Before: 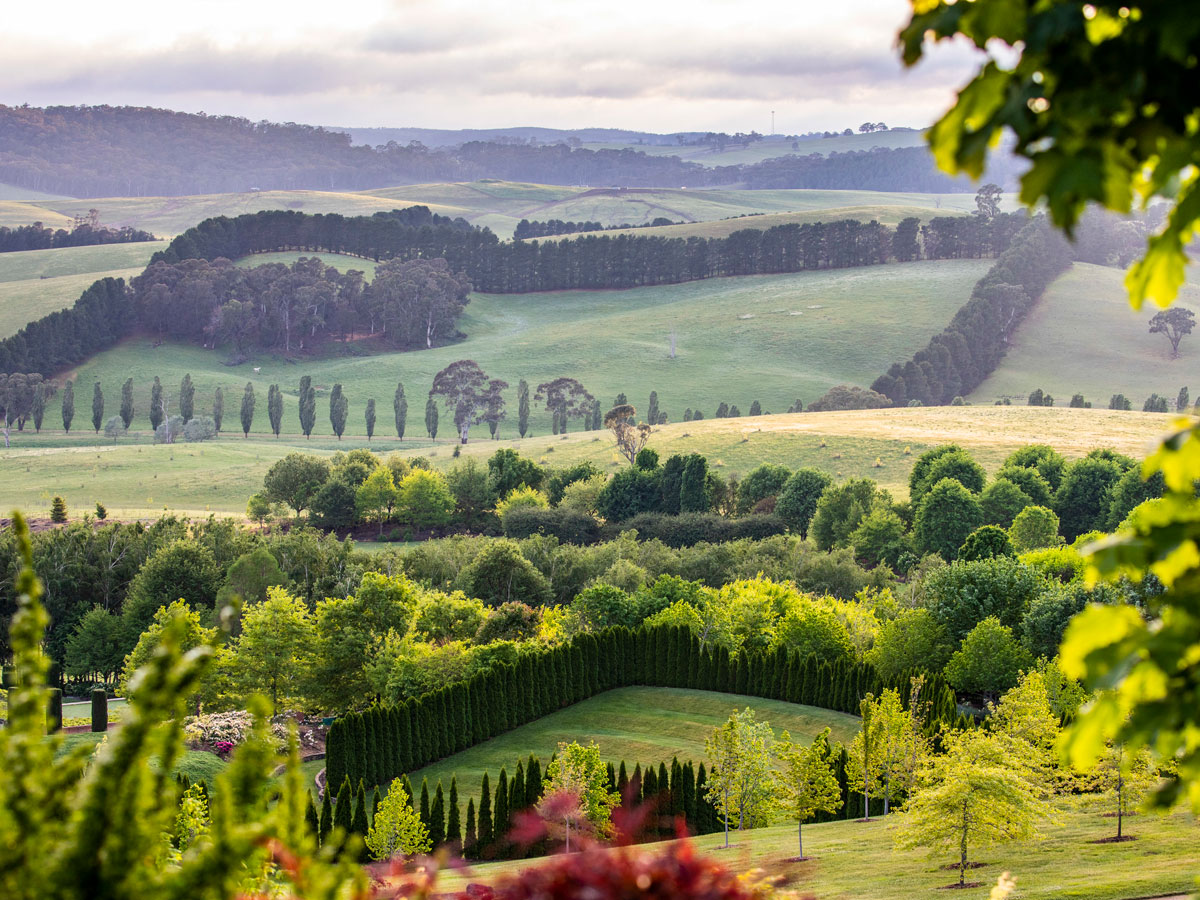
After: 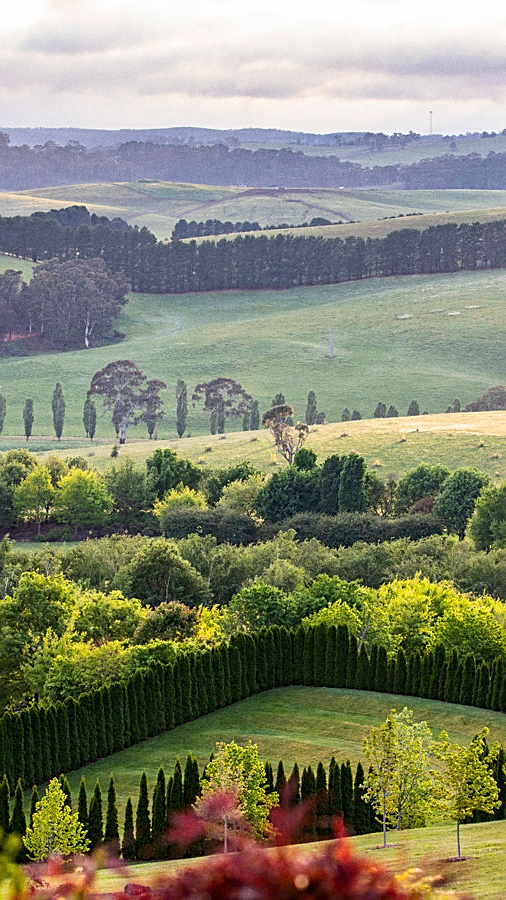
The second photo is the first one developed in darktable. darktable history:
grain: on, module defaults
crop: left 28.583%, right 29.231%
sharpen: on, module defaults
